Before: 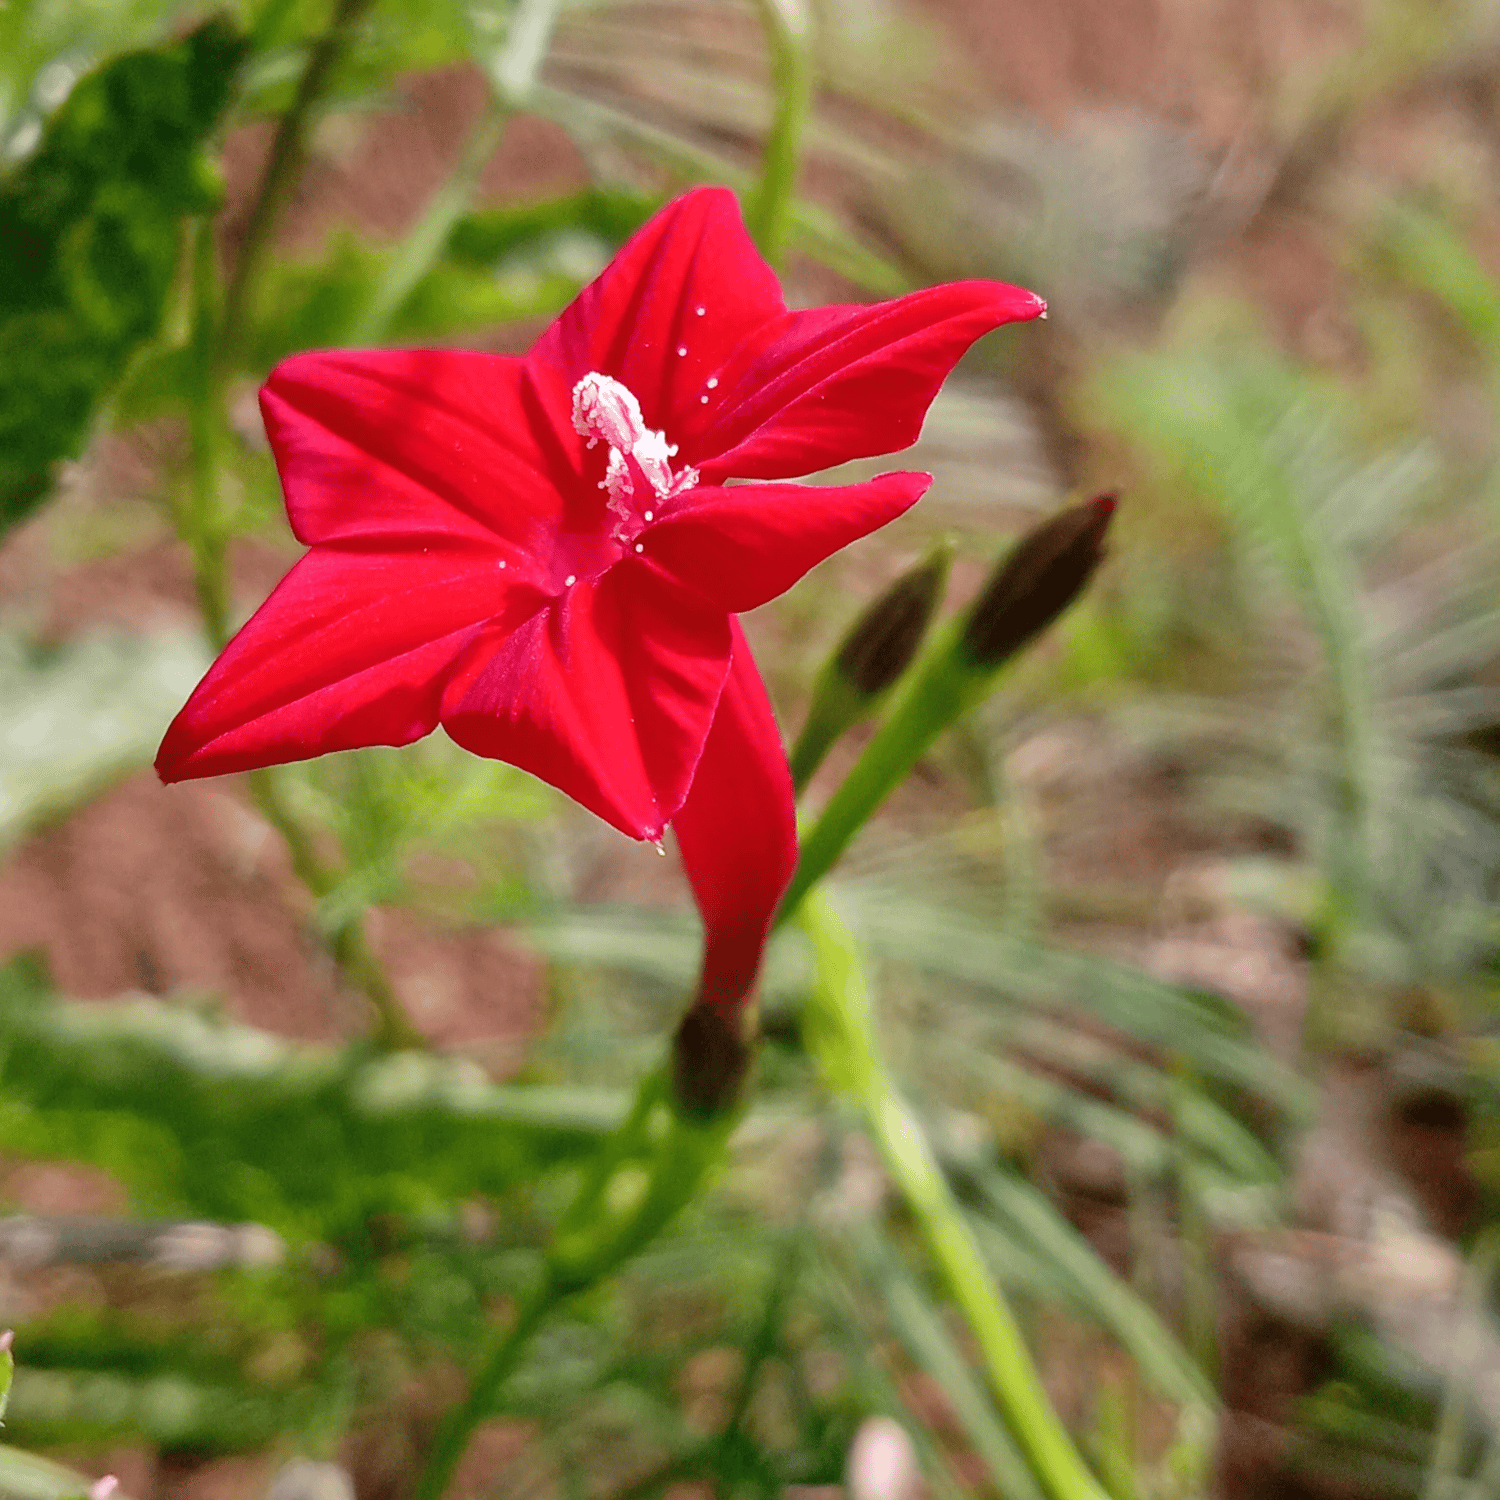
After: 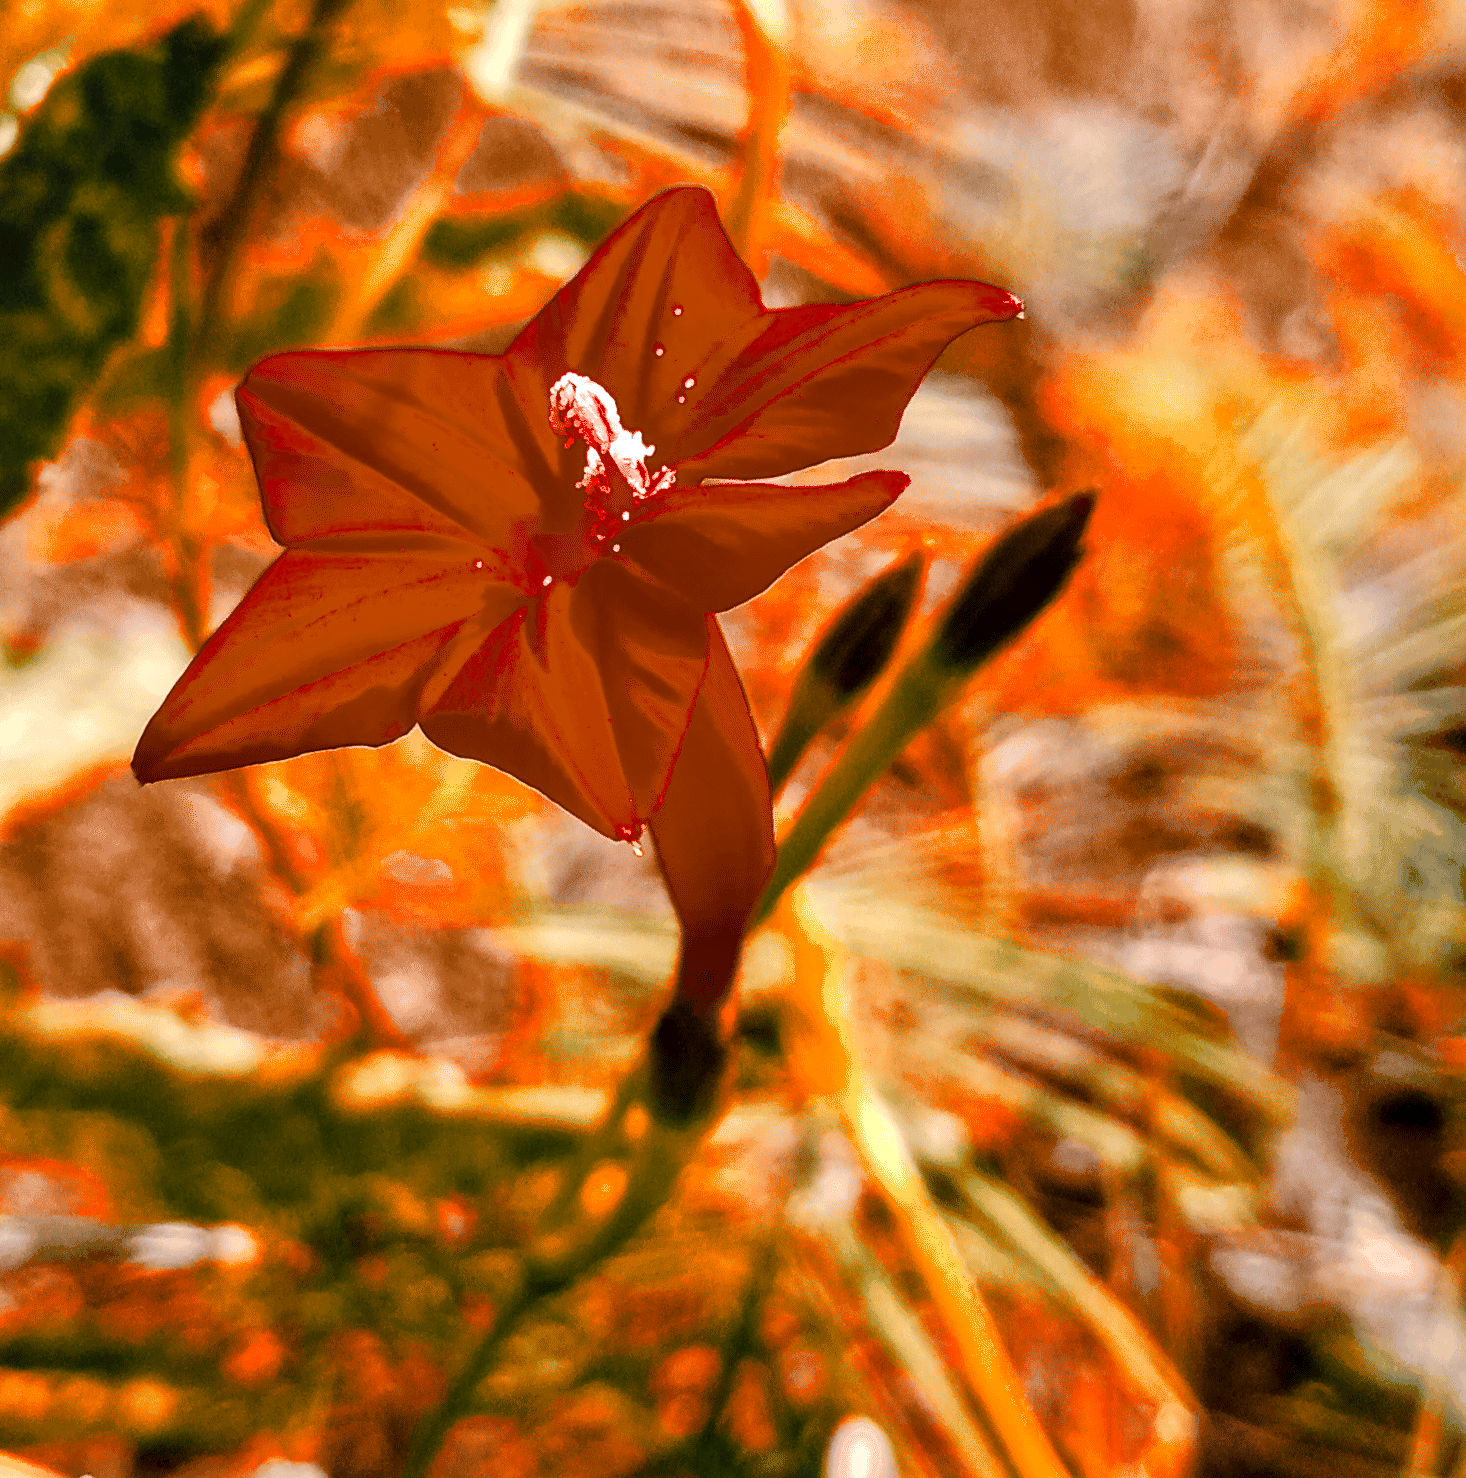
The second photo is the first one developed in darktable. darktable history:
crop and rotate: left 1.641%, right 0.571%, bottom 1.427%
color balance rgb: perceptual saturation grading › global saturation 40.422%, perceptual saturation grading › highlights -25.33%, perceptual saturation grading › mid-tones 34.269%, perceptual saturation grading › shadows 34.998%, global vibrance 9.768%, contrast 15.299%, saturation formula JzAzBz (2021)
base curve: curves: ch0 [(0, 0) (0.262, 0.32) (0.722, 0.705) (1, 1)], preserve colors none
exposure: compensate exposure bias true, compensate highlight preservation false
local contrast: on, module defaults
color correction: highlights a* 7.71, highlights b* 4.36
color zones: curves: ch0 [(0.009, 0.528) (0.136, 0.6) (0.255, 0.586) (0.39, 0.528) (0.522, 0.584) (0.686, 0.736) (0.849, 0.561)]; ch1 [(0.045, 0.781) (0.14, 0.416) (0.257, 0.695) (0.442, 0.032) (0.738, 0.338) (0.818, 0.632) (0.891, 0.741) (1, 0.704)]; ch2 [(0, 0.667) (0.141, 0.52) (0.26, 0.37) (0.474, 0.432) (0.743, 0.286)]
